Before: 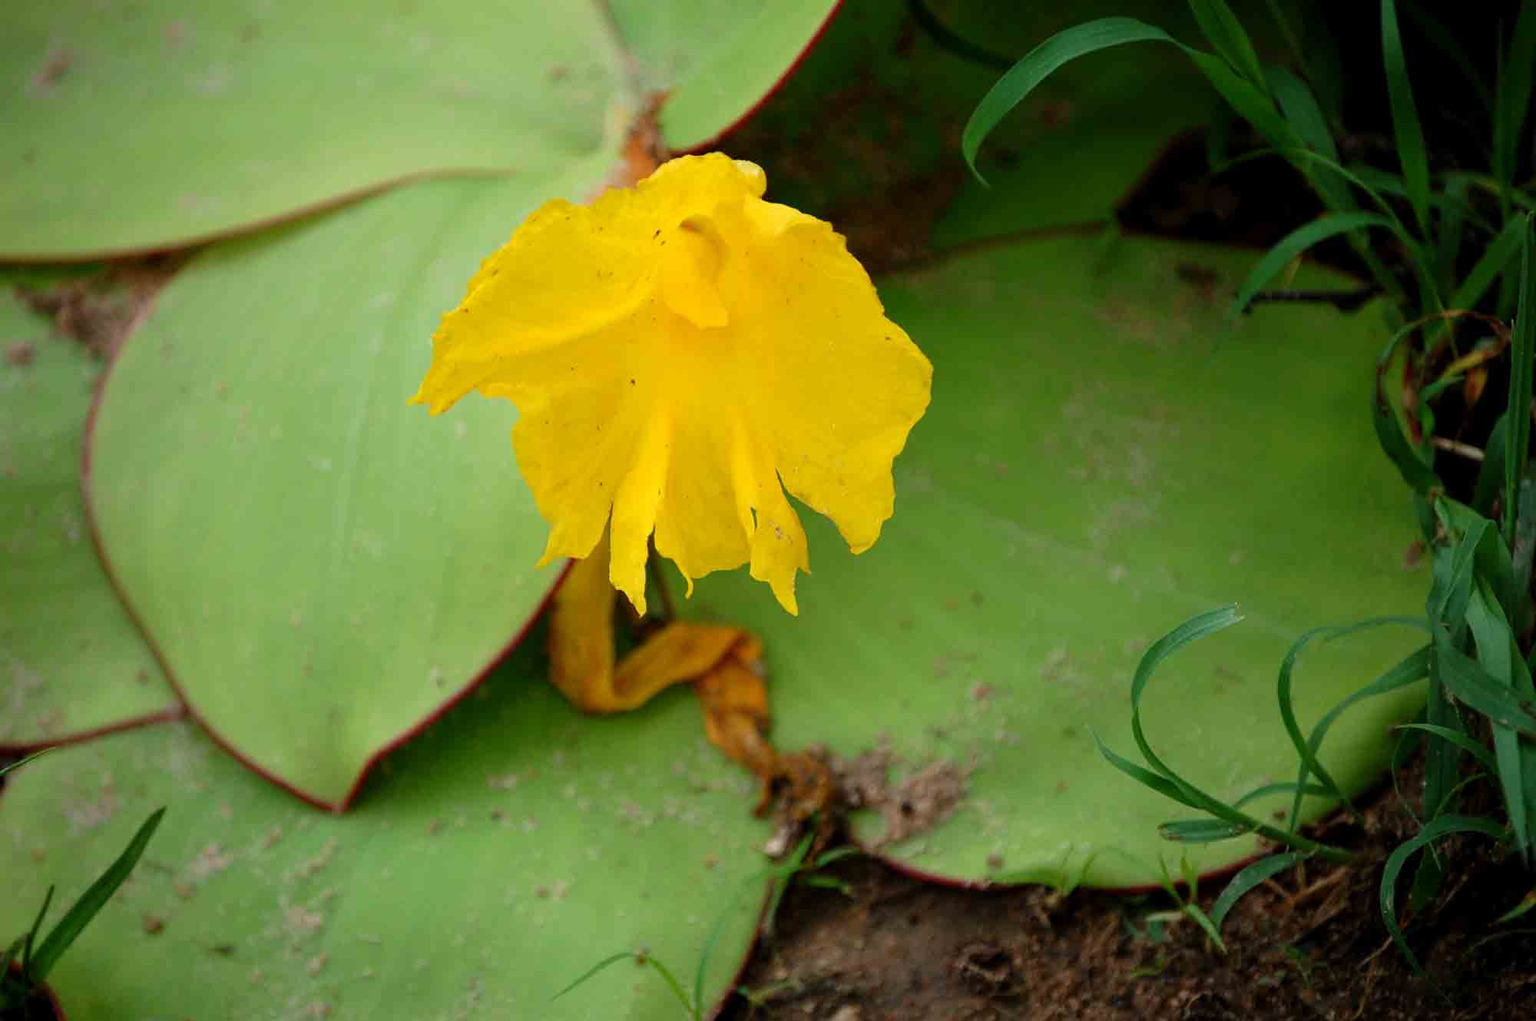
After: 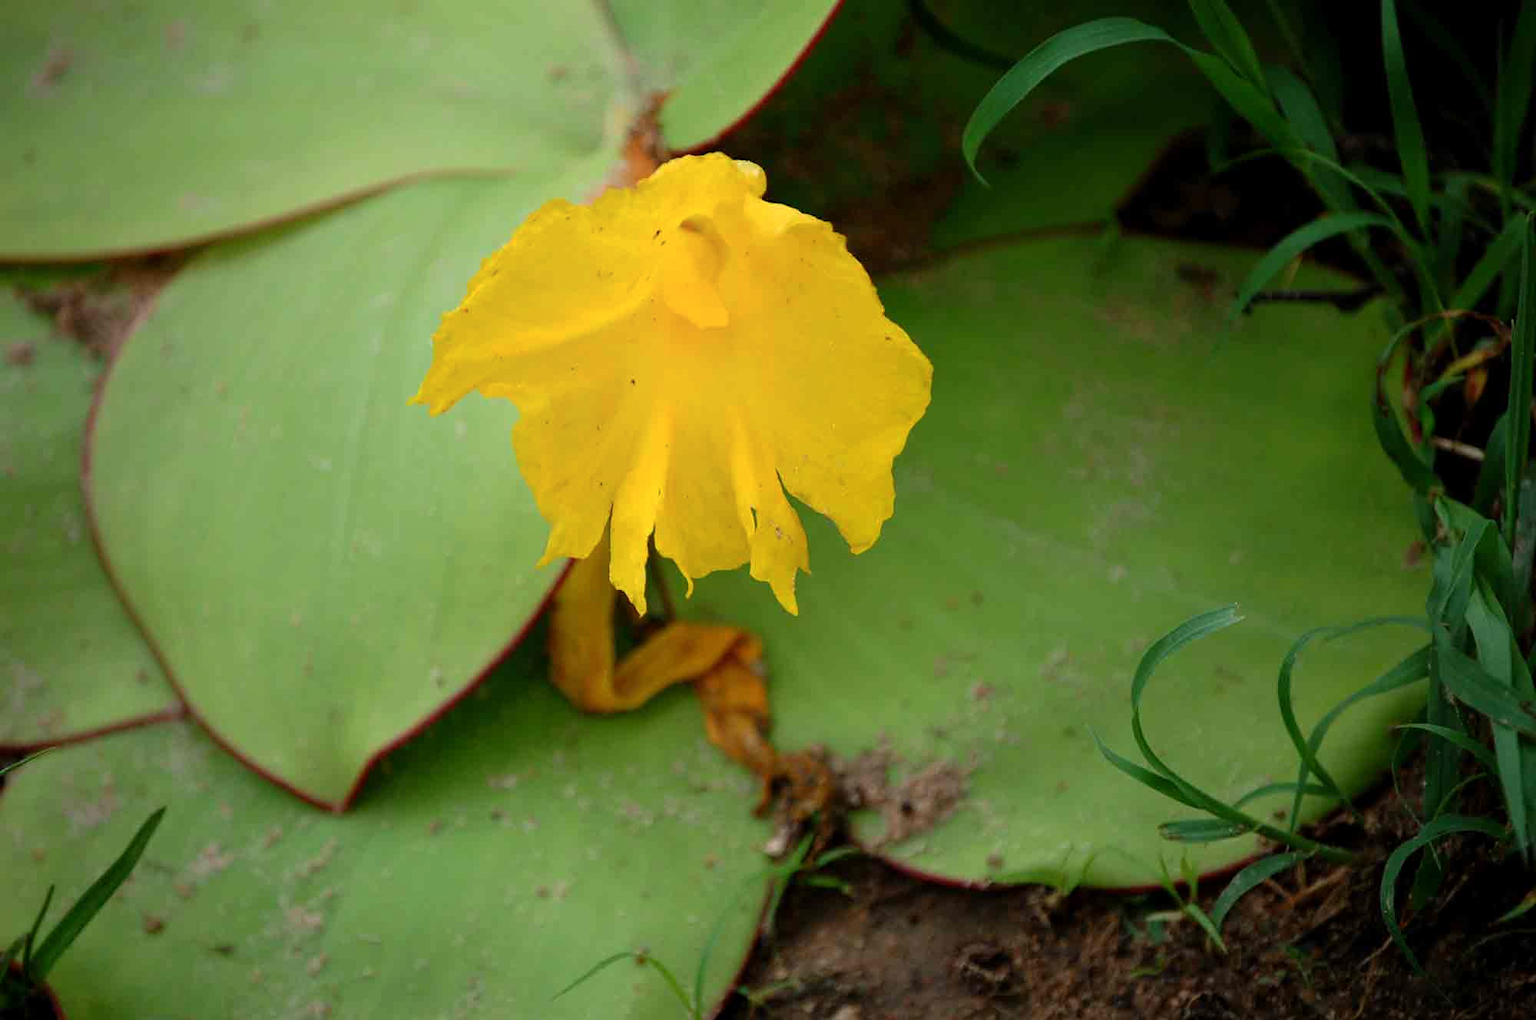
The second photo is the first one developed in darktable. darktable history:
shadows and highlights: shadows 1.76, highlights 40.83
base curve: curves: ch0 [(0, 0) (0.74, 0.67) (1, 1)], preserve colors none
